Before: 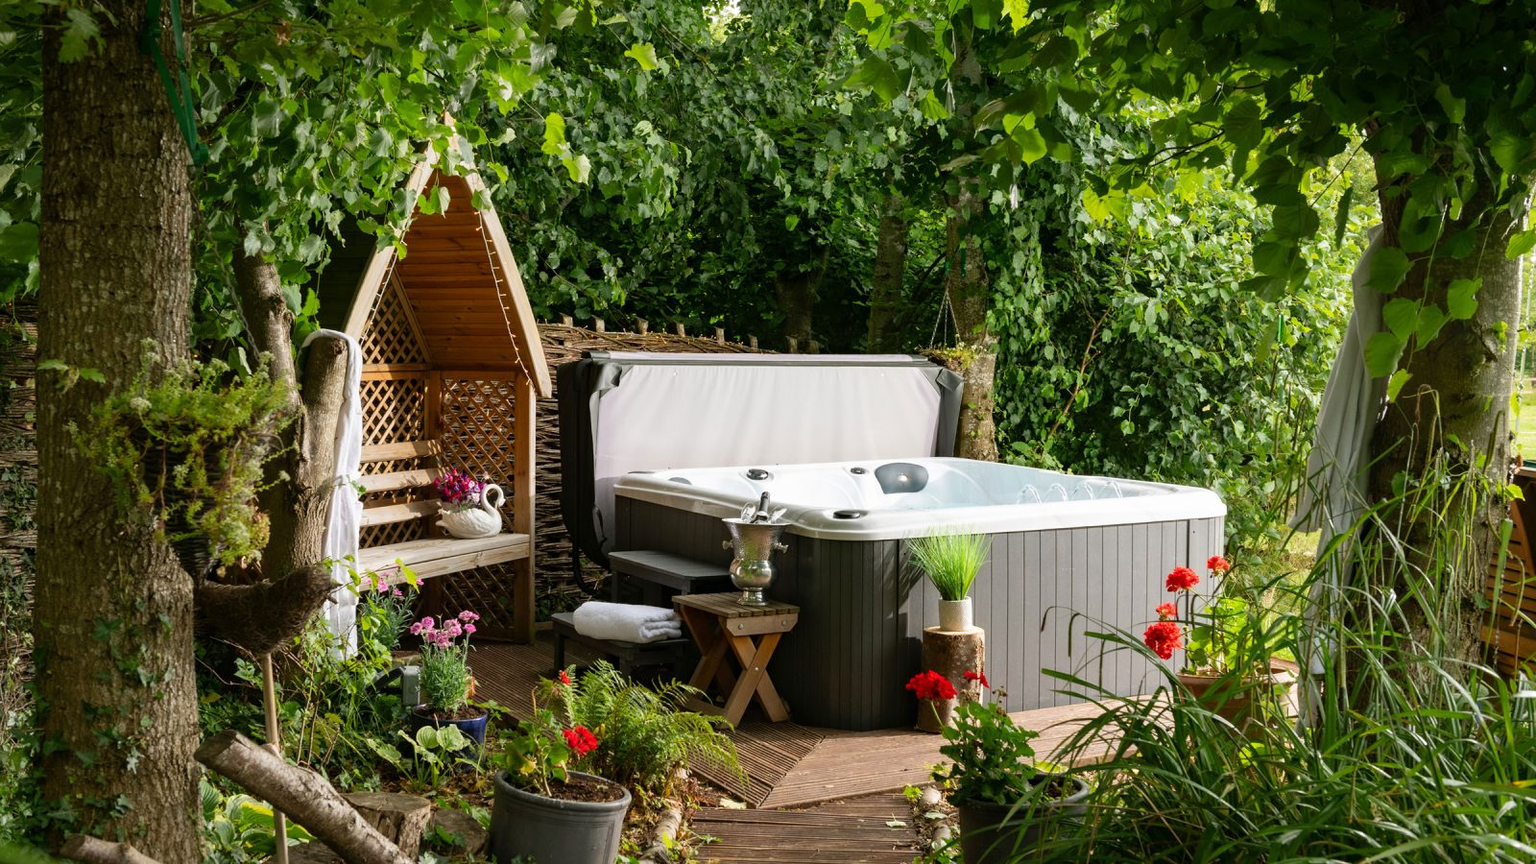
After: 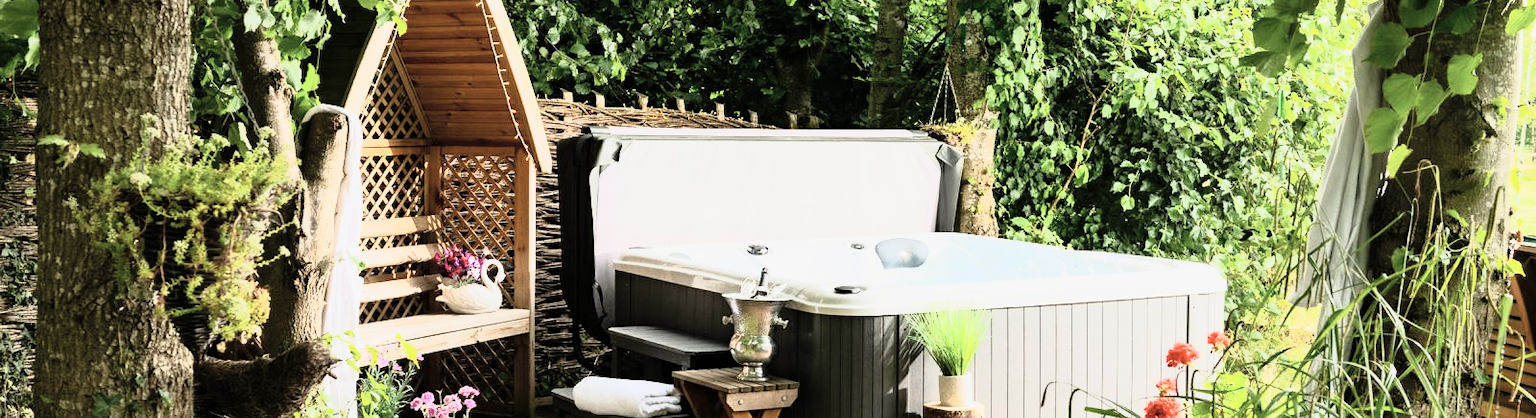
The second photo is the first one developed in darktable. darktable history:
tone curve: curves: ch0 [(0, 0) (0.003, 0.005) (0.011, 0.018) (0.025, 0.041) (0.044, 0.072) (0.069, 0.113) (0.1, 0.163) (0.136, 0.221) (0.177, 0.289) (0.224, 0.366) (0.277, 0.452) (0.335, 0.546) (0.399, 0.65) (0.468, 0.763) (0.543, 0.885) (0.623, 0.93) (0.709, 0.946) (0.801, 0.963) (0.898, 0.981) (1, 1)], color space Lab, independent channels, preserve colors none
filmic rgb: black relative exposure -7.65 EV, white relative exposure 4.56 EV, threshold 5.96 EV, hardness 3.61, contrast in shadows safe, enable highlight reconstruction true
crop and rotate: top 26.06%, bottom 25.435%
